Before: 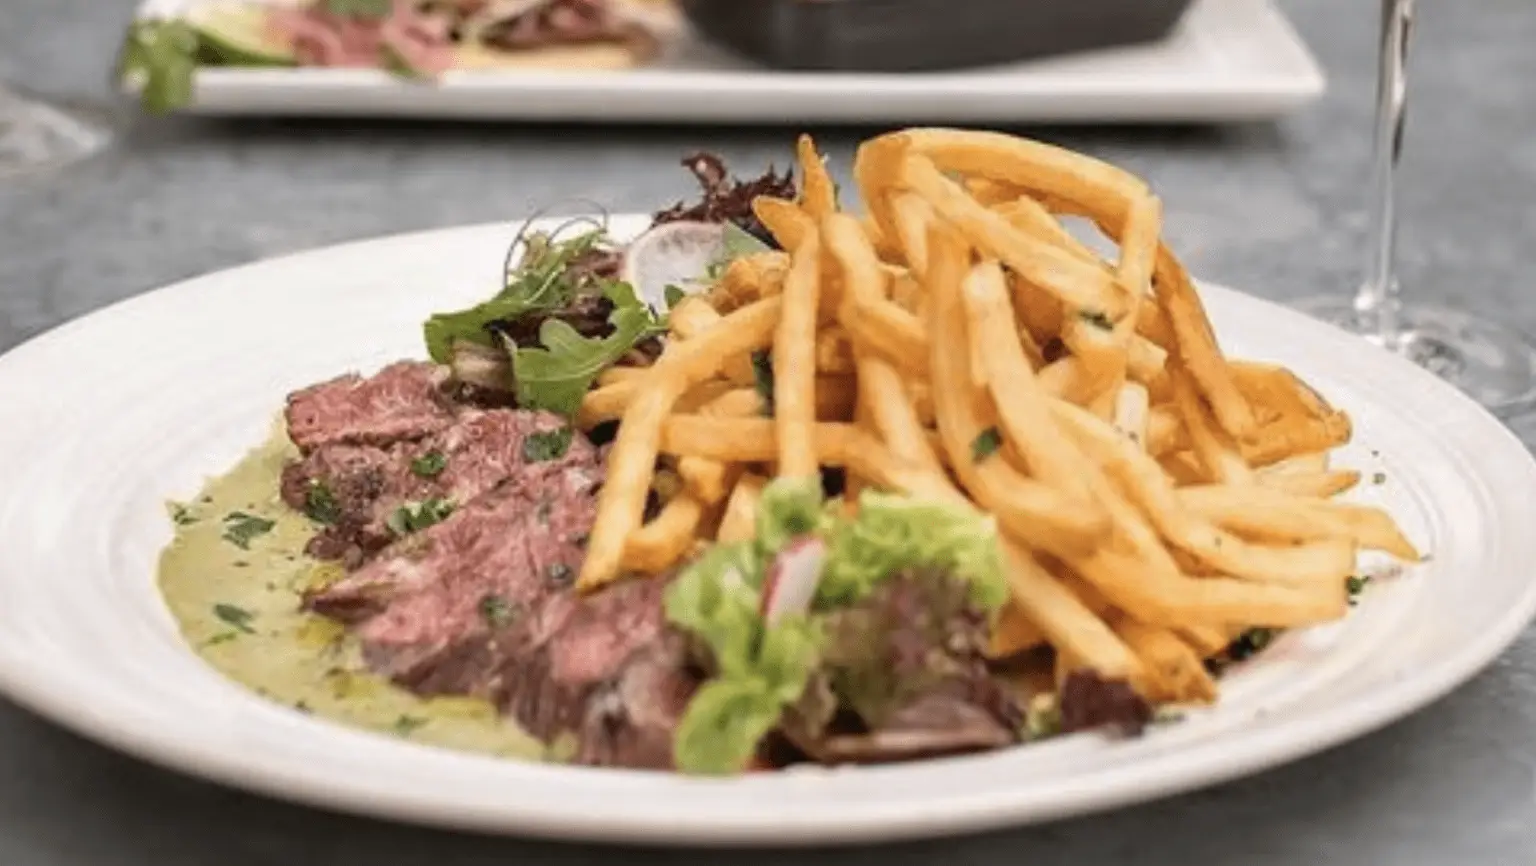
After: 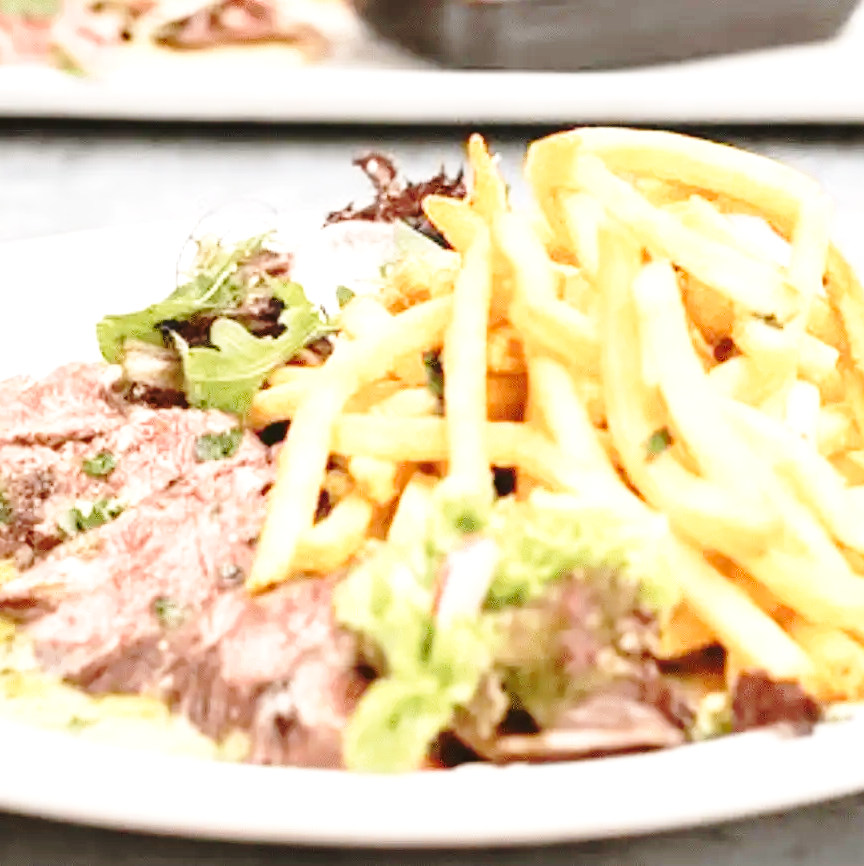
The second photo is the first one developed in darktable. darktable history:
crop: left 21.482%, right 22.247%
exposure: exposure 1.074 EV, compensate exposure bias true, compensate highlight preservation false
base curve: curves: ch0 [(0, 0) (0.032, 0.037) (0.105, 0.228) (0.435, 0.76) (0.856, 0.983) (1, 1)], preserve colors none
